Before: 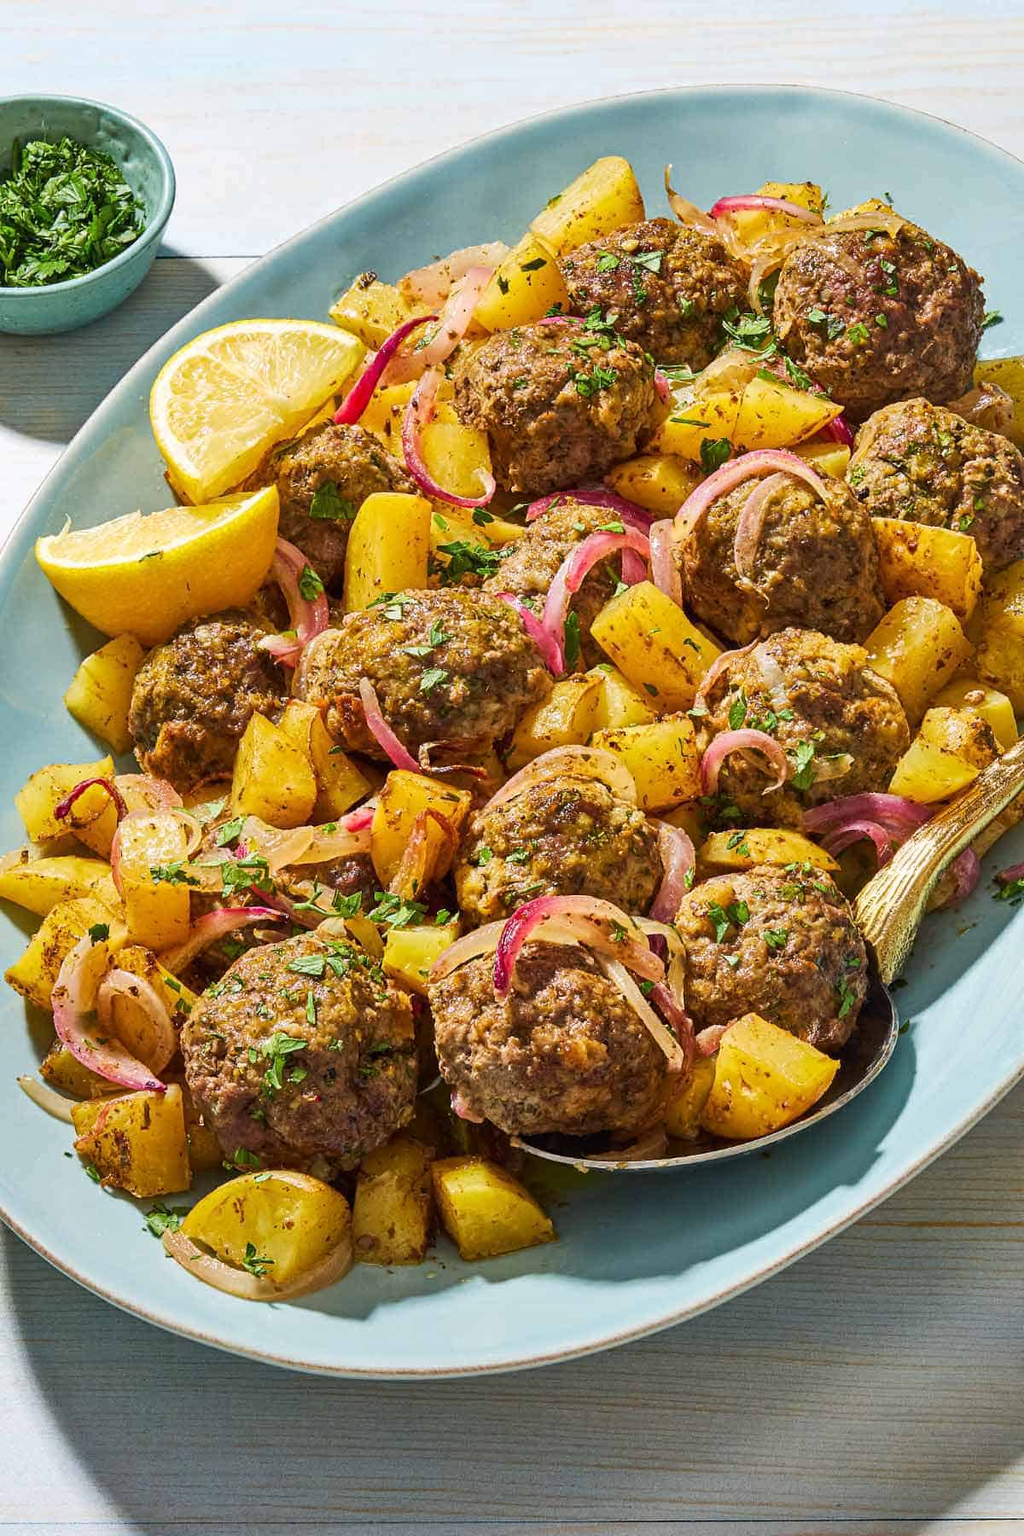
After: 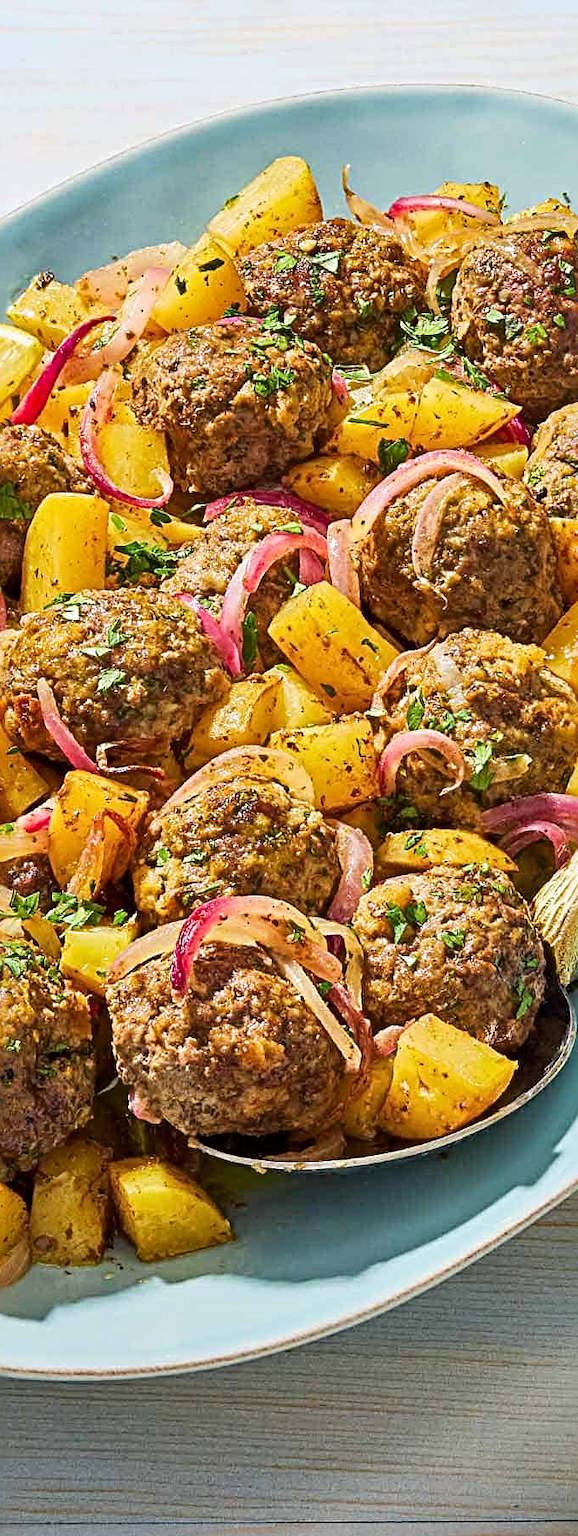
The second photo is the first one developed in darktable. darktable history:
crop: left 31.573%, top 0.023%, right 11.851%
filmic rgb: black relative exposure -14.96 EV, white relative exposure 3 EV, target black luminance 0%, hardness 9.26, latitude 98.78%, contrast 0.916, shadows ↔ highlights balance 0.652%, add noise in highlights 0.001, color science v3 (2019), use custom middle-gray values true, contrast in highlights soft
contrast equalizer: y [[0.515 ×6], [0.507 ×6], [0.425 ×6], [0 ×6], [0 ×6]]
exposure: exposure 0.406 EV, compensate highlight preservation false
sharpen: radius 3.998
